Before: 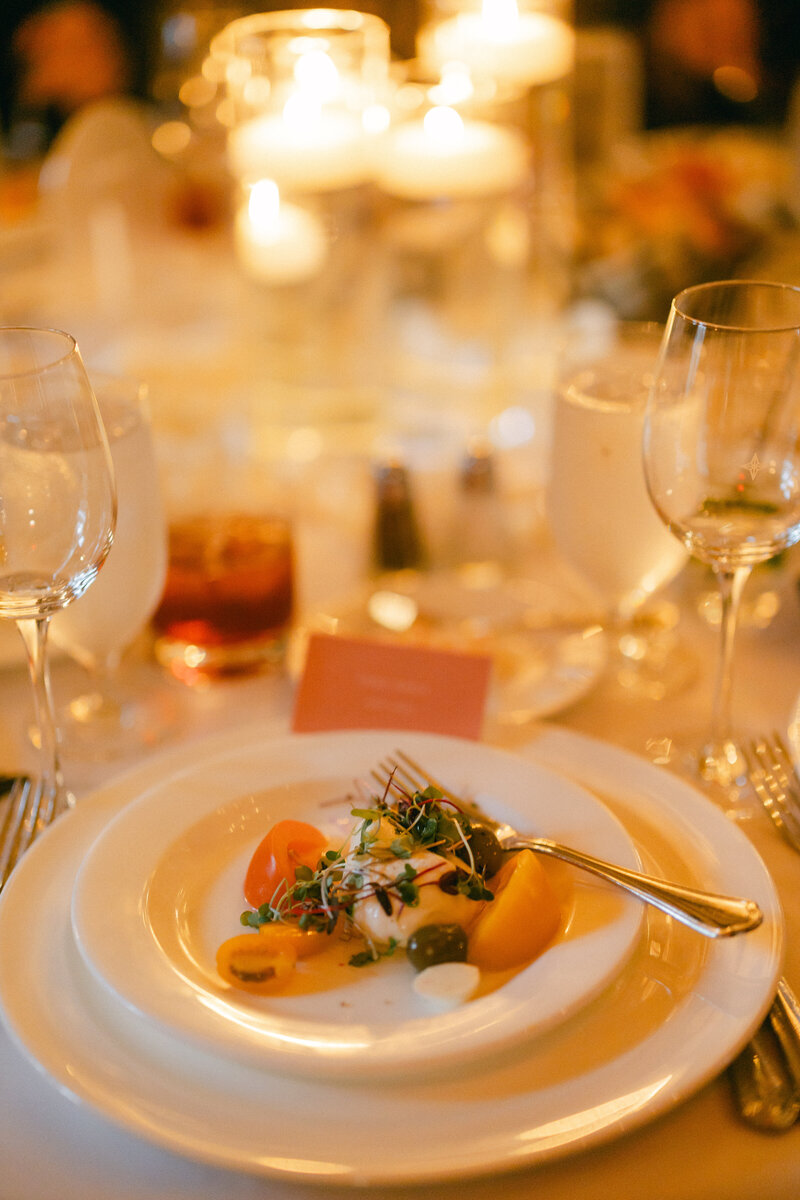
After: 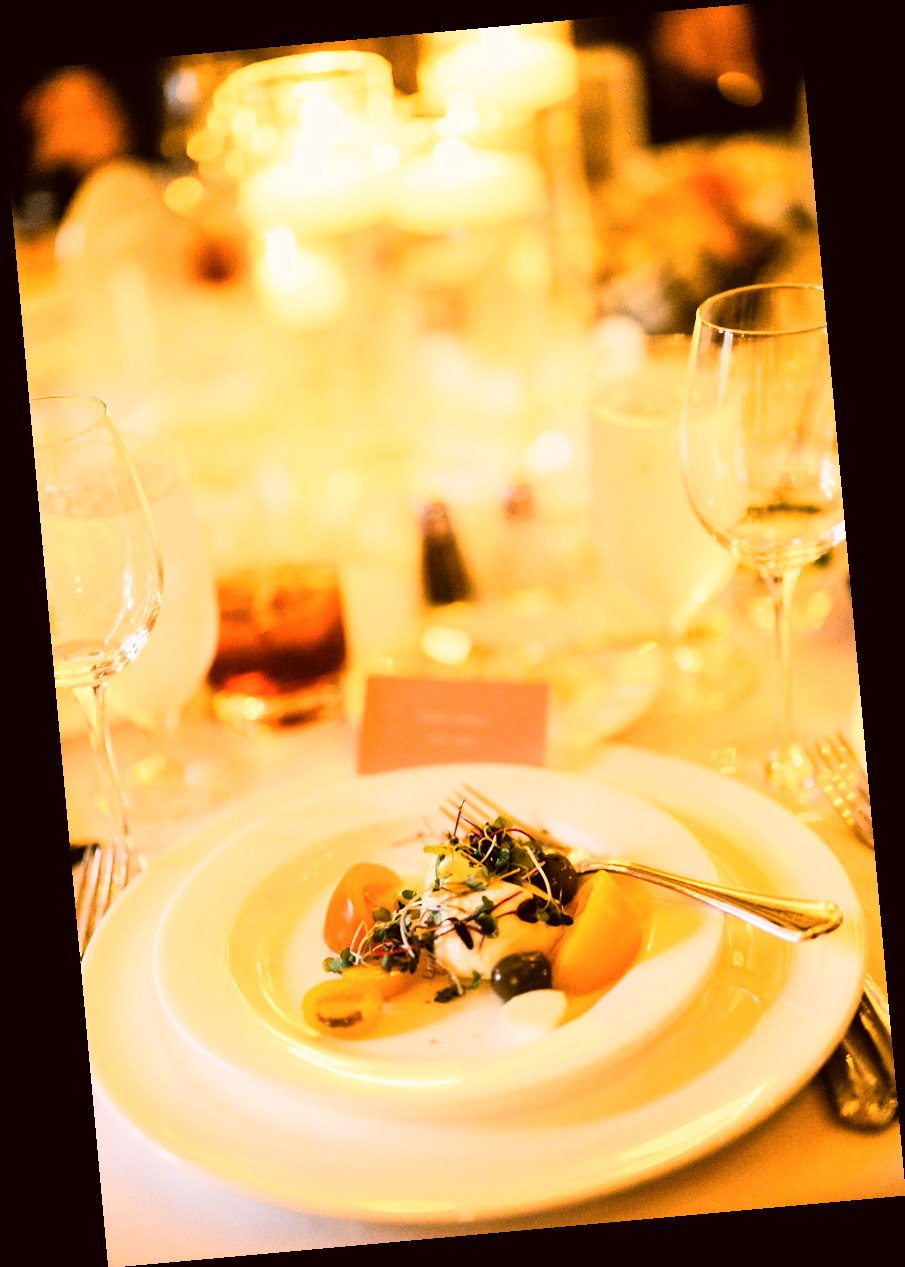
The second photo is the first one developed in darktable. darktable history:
rotate and perspective: rotation -5.2°, automatic cropping off
rgb curve: curves: ch0 [(0, 0) (0.21, 0.15) (0.24, 0.21) (0.5, 0.75) (0.75, 0.96) (0.89, 0.99) (1, 1)]; ch1 [(0, 0.02) (0.21, 0.13) (0.25, 0.2) (0.5, 0.67) (0.75, 0.9) (0.89, 0.97) (1, 1)]; ch2 [(0, 0.02) (0.21, 0.13) (0.25, 0.2) (0.5, 0.67) (0.75, 0.9) (0.89, 0.97) (1, 1)], compensate middle gray true
color correction: highlights a* 6.27, highlights b* 8.19, shadows a* 5.94, shadows b* 7.23, saturation 0.9
